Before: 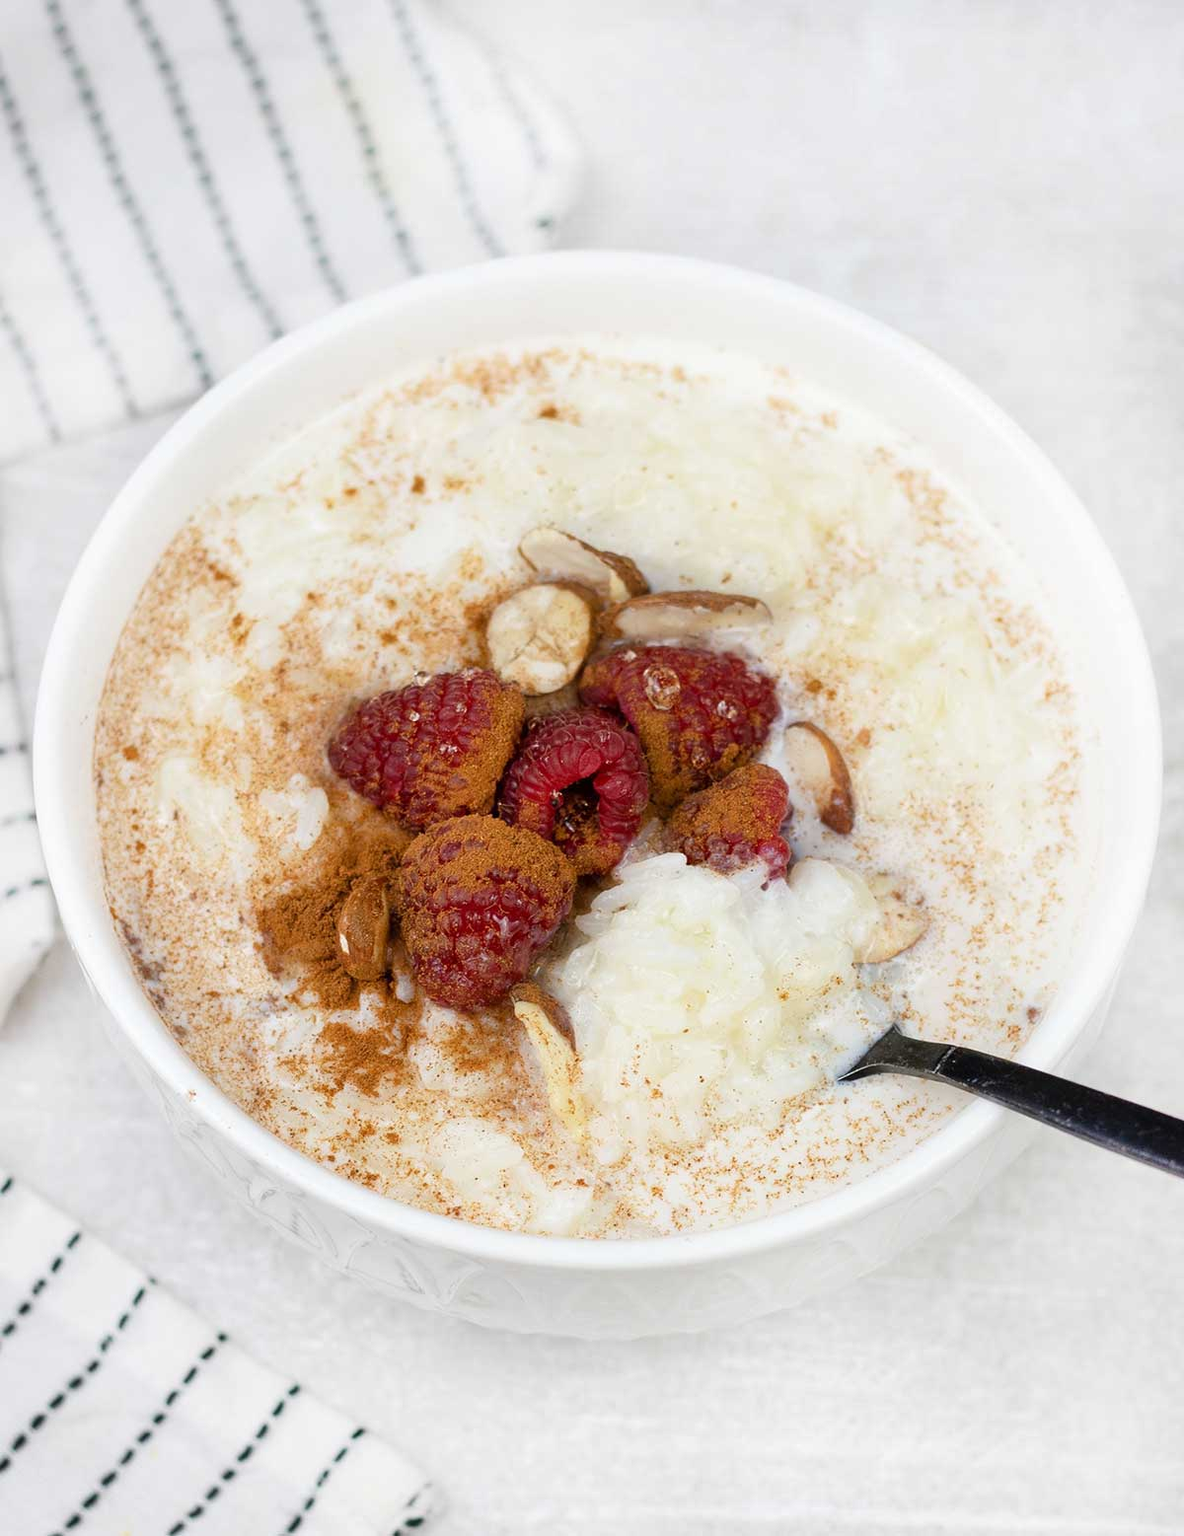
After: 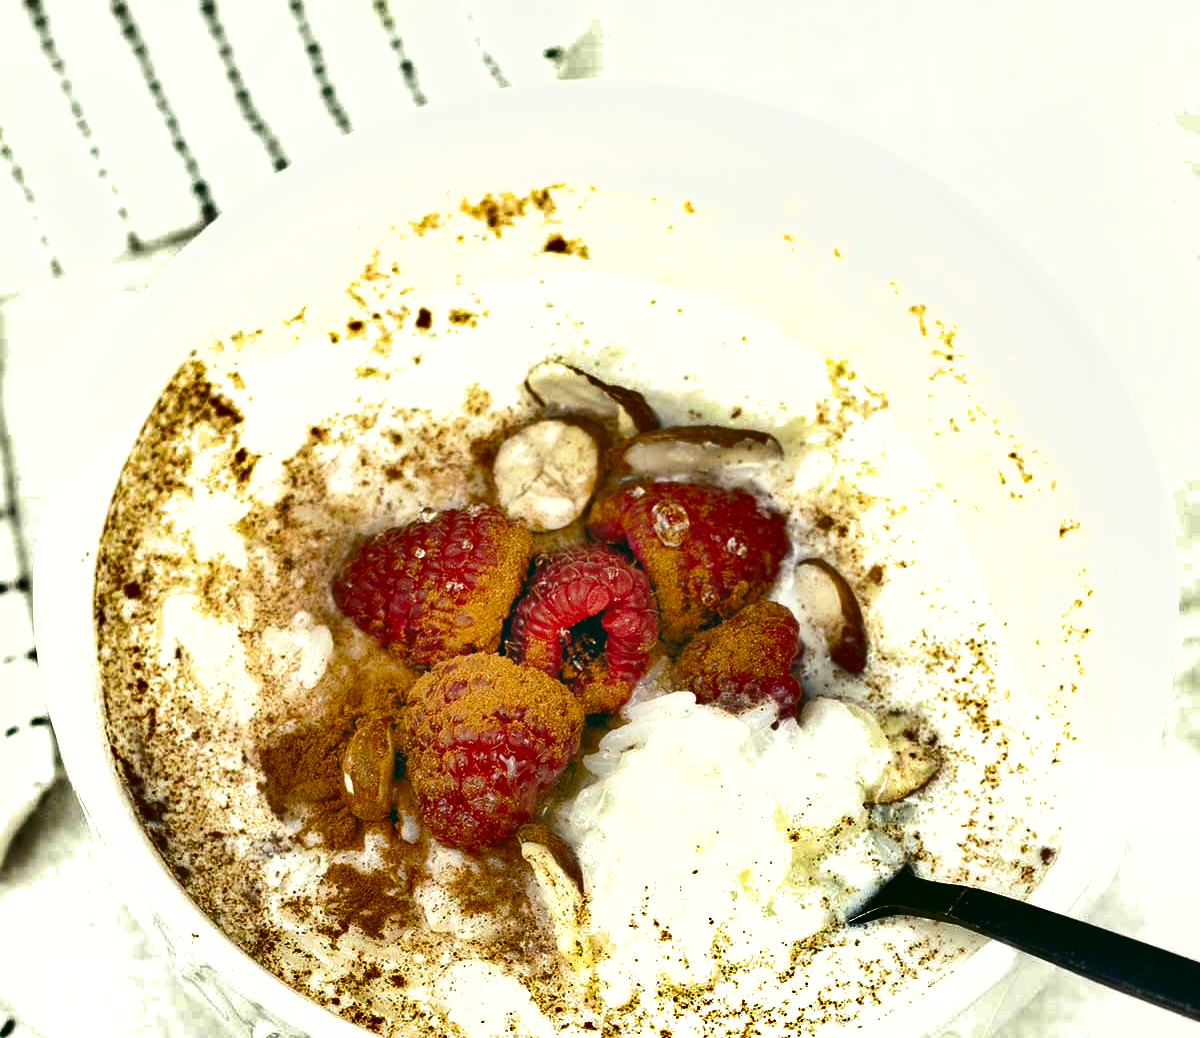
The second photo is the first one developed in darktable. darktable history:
shadows and highlights: shadows 24.5, highlights -78.15, soften with gaussian
exposure: black level correction -0.002, exposure 0.708 EV, compensate exposure bias true, compensate highlight preservation false
tone curve: curves: ch0 [(0, 0) (0.003, 0.012) (0.011, 0.014) (0.025, 0.019) (0.044, 0.028) (0.069, 0.039) (0.1, 0.056) (0.136, 0.093) (0.177, 0.147) (0.224, 0.214) (0.277, 0.29) (0.335, 0.381) (0.399, 0.476) (0.468, 0.557) (0.543, 0.635) (0.623, 0.697) (0.709, 0.764) (0.801, 0.831) (0.898, 0.917) (1, 1)], preserve colors none
crop: top 11.166%, bottom 22.168%
color balance: lift [1.005, 0.99, 1.007, 1.01], gamma [1, 1.034, 1.032, 0.966], gain [0.873, 1.055, 1.067, 0.933]
white balance: emerald 1
tone equalizer: on, module defaults
